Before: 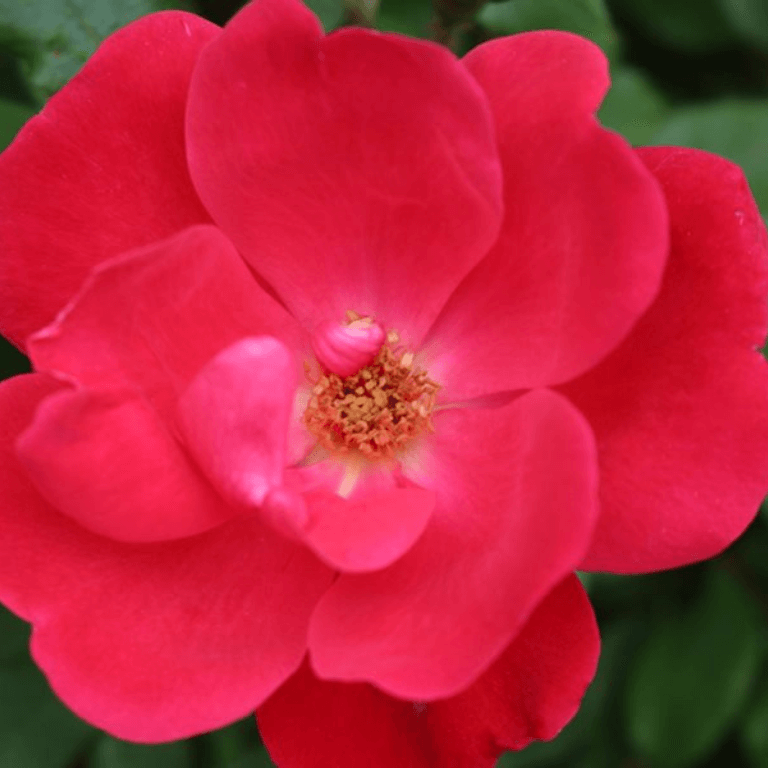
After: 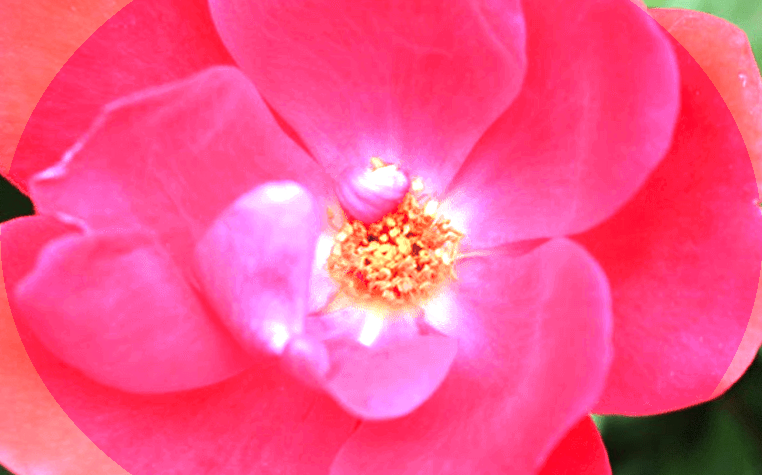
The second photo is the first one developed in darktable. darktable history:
exposure: black level correction 0, exposure 1.3 EV, compensate highlight preservation false
vignetting: fall-off start 100%, fall-off radius 71%, brightness -0.434, saturation -0.2, width/height ratio 1.178, dithering 8-bit output, unbound false
crop: top 16.727%, bottom 16.727%
rotate and perspective: rotation 0.679°, lens shift (horizontal) 0.136, crop left 0.009, crop right 0.991, crop top 0.078, crop bottom 0.95
tone equalizer: -8 EV -1.08 EV, -7 EV -1.01 EV, -6 EV -0.867 EV, -5 EV -0.578 EV, -3 EV 0.578 EV, -2 EV 0.867 EV, -1 EV 1.01 EV, +0 EV 1.08 EV, edges refinement/feathering 500, mask exposure compensation -1.57 EV, preserve details no
